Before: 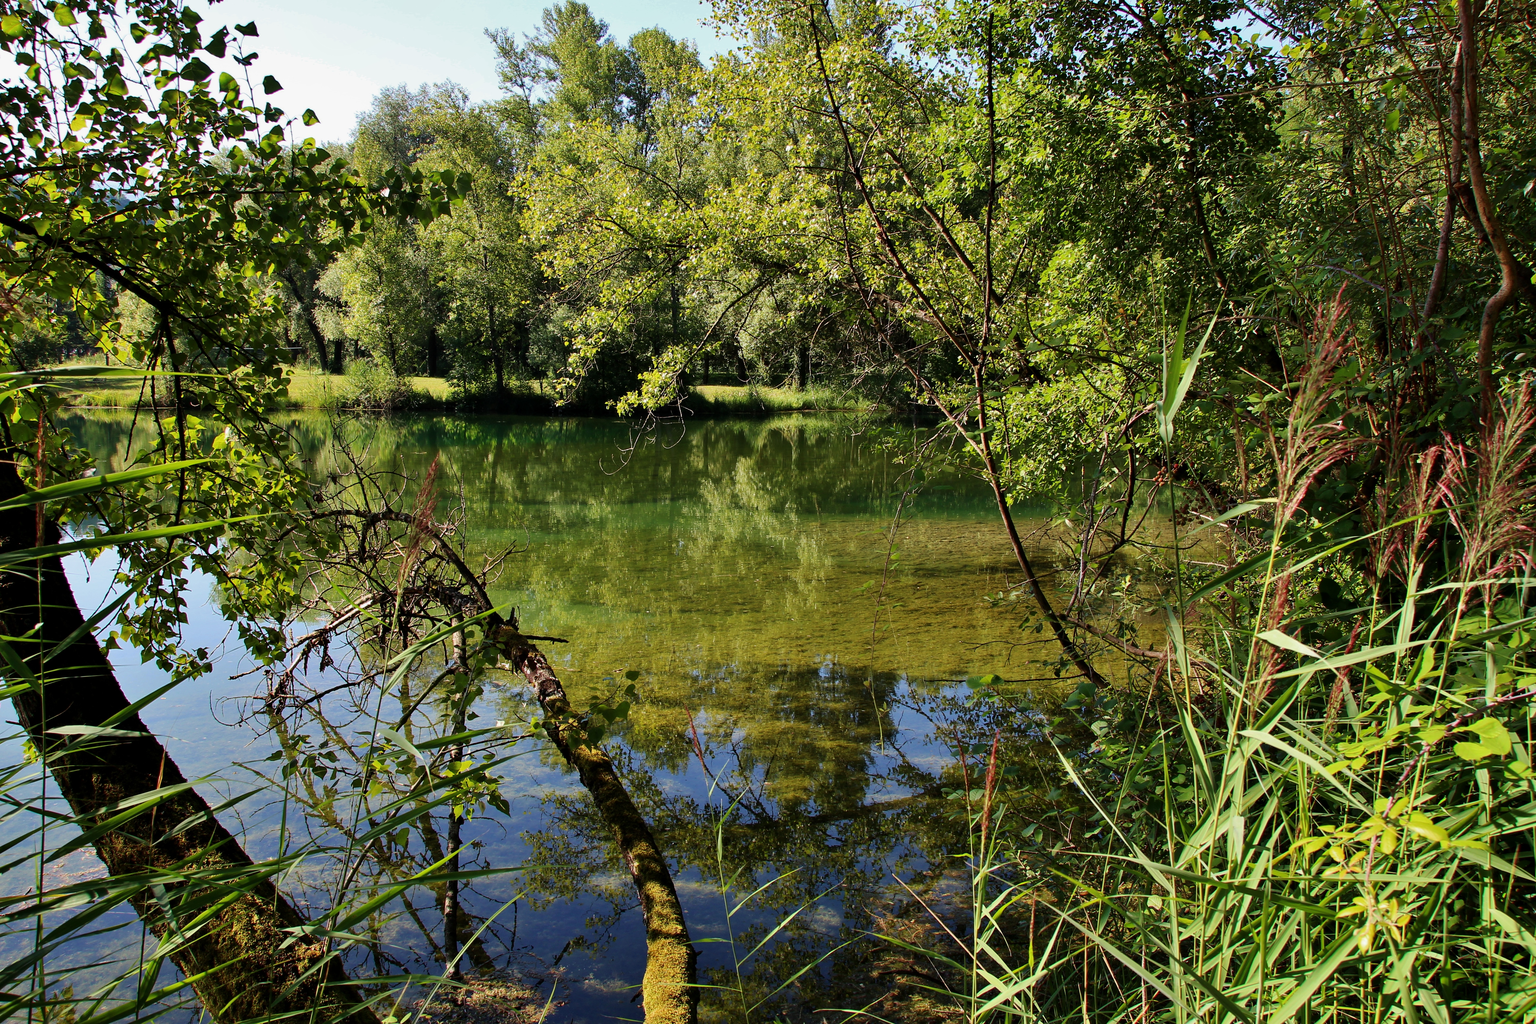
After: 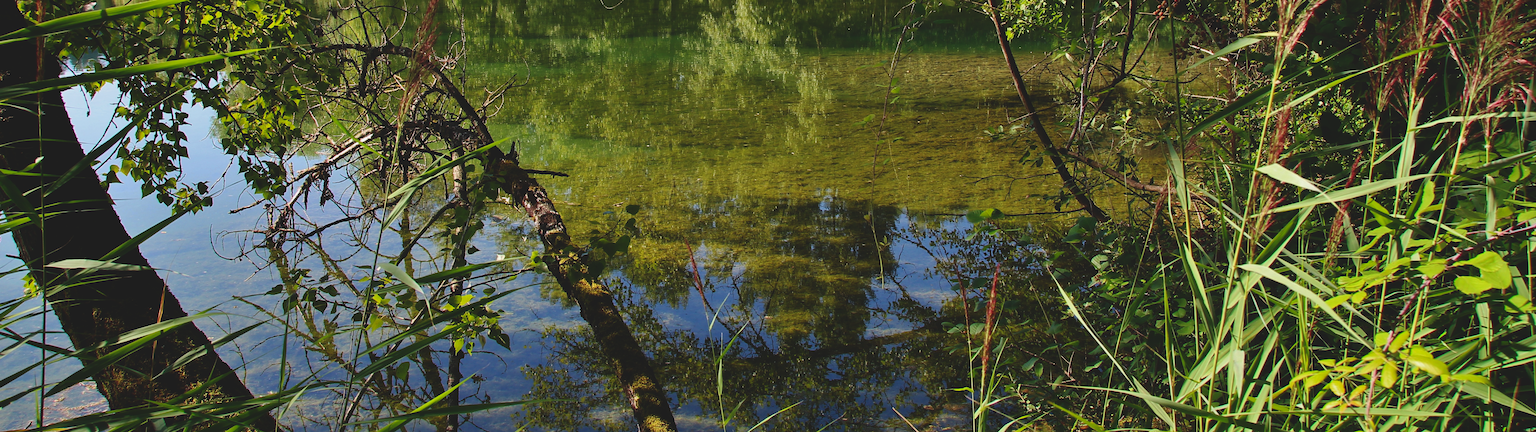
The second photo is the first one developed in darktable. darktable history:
exposure: black level correction -0.028, compensate highlight preservation false
contrast brightness saturation: contrast 0.07, brightness -0.14, saturation 0.11
crop: top 45.551%, bottom 12.262%
